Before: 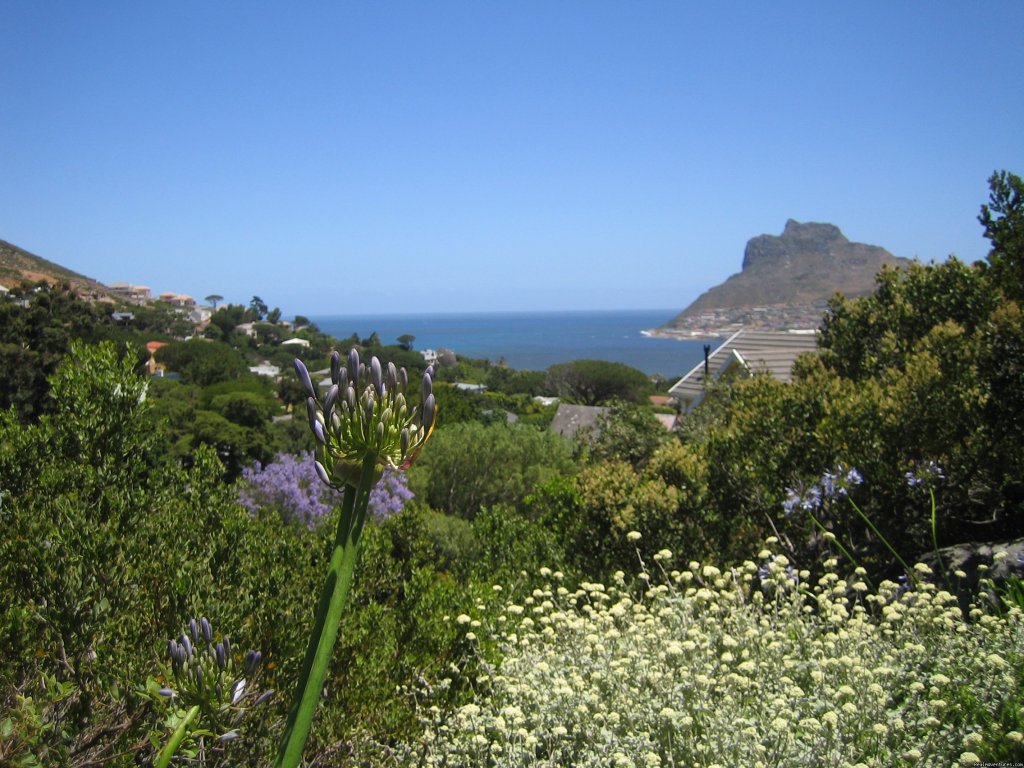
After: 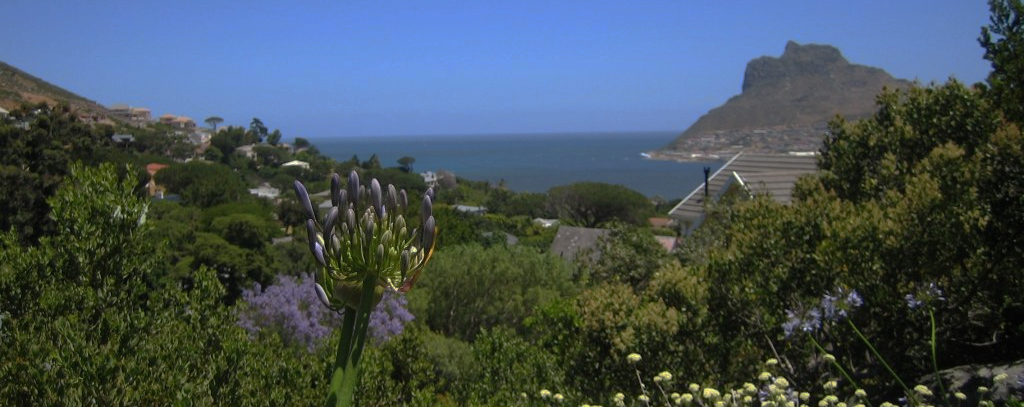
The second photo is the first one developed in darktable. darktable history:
crop and rotate: top 23.268%, bottom 23.627%
base curve: curves: ch0 [(0, 0) (0.841, 0.609) (1, 1)], preserve colors none
